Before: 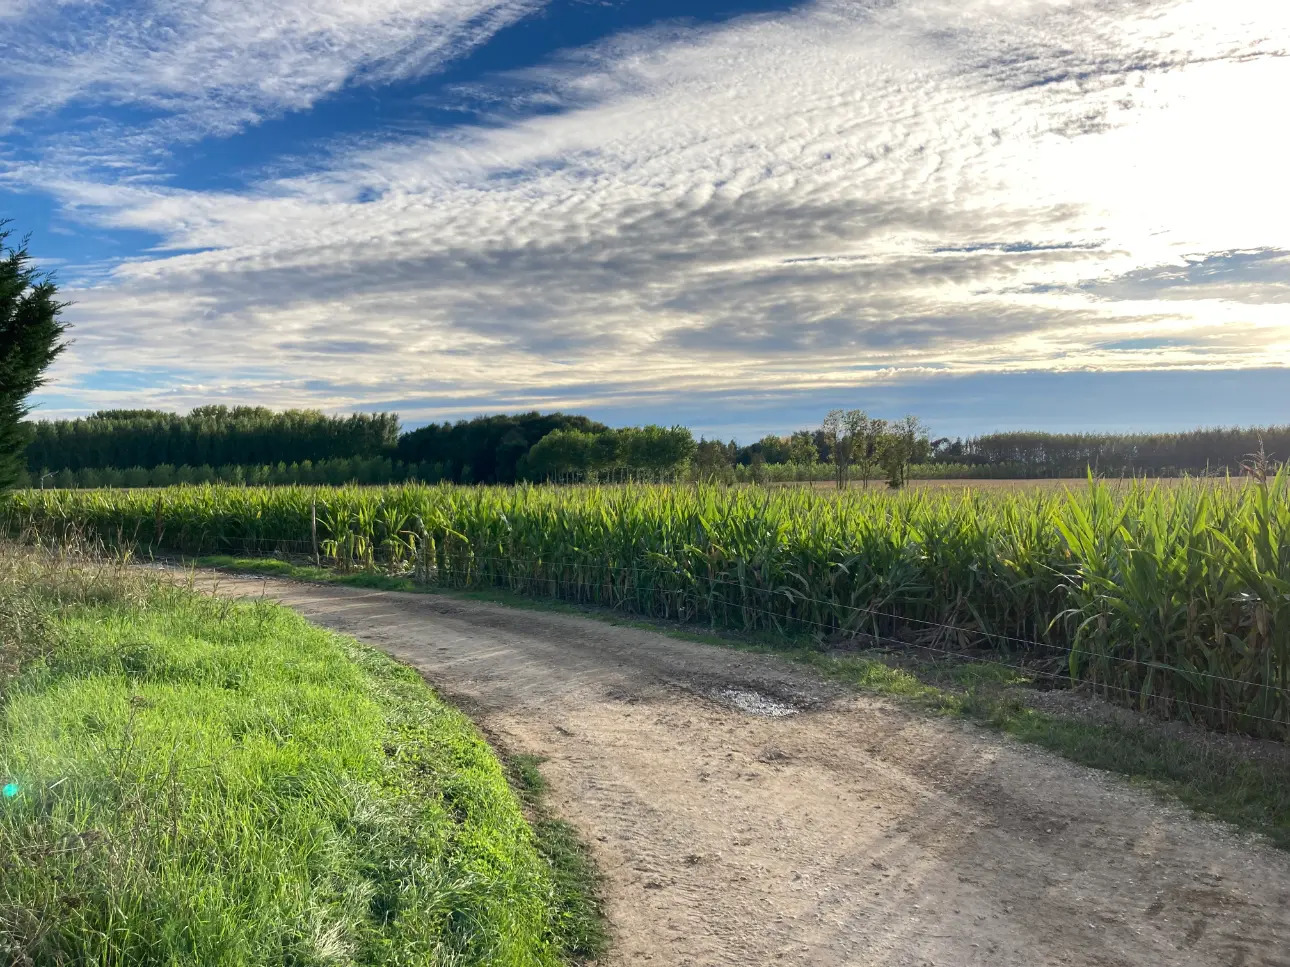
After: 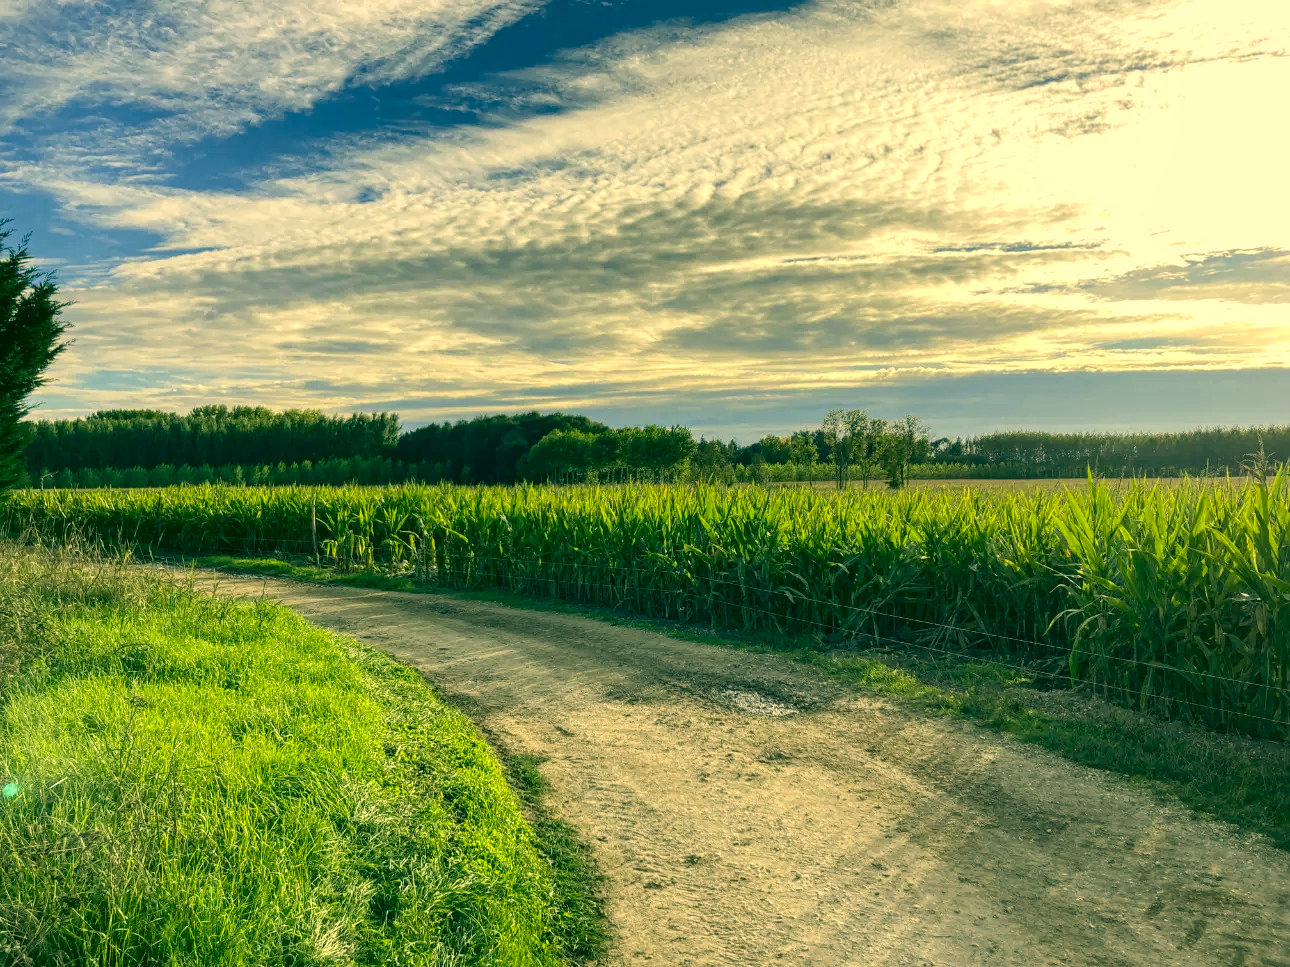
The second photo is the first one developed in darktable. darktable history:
white balance: red 0.982, blue 1.018
shadows and highlights: radius 93.07, shadows -14.46, white point adjustment 0.23, highlights 31.48, compress 48.23%, highlights color adjustment 52.79%, soften with gaussian
local contrast: on, module defaults
color correction: highlights a* 5.62, highlights b* 33.57, shadows a* -25.86, shadows b* 4.02
tone equalizer: on, module defaults
